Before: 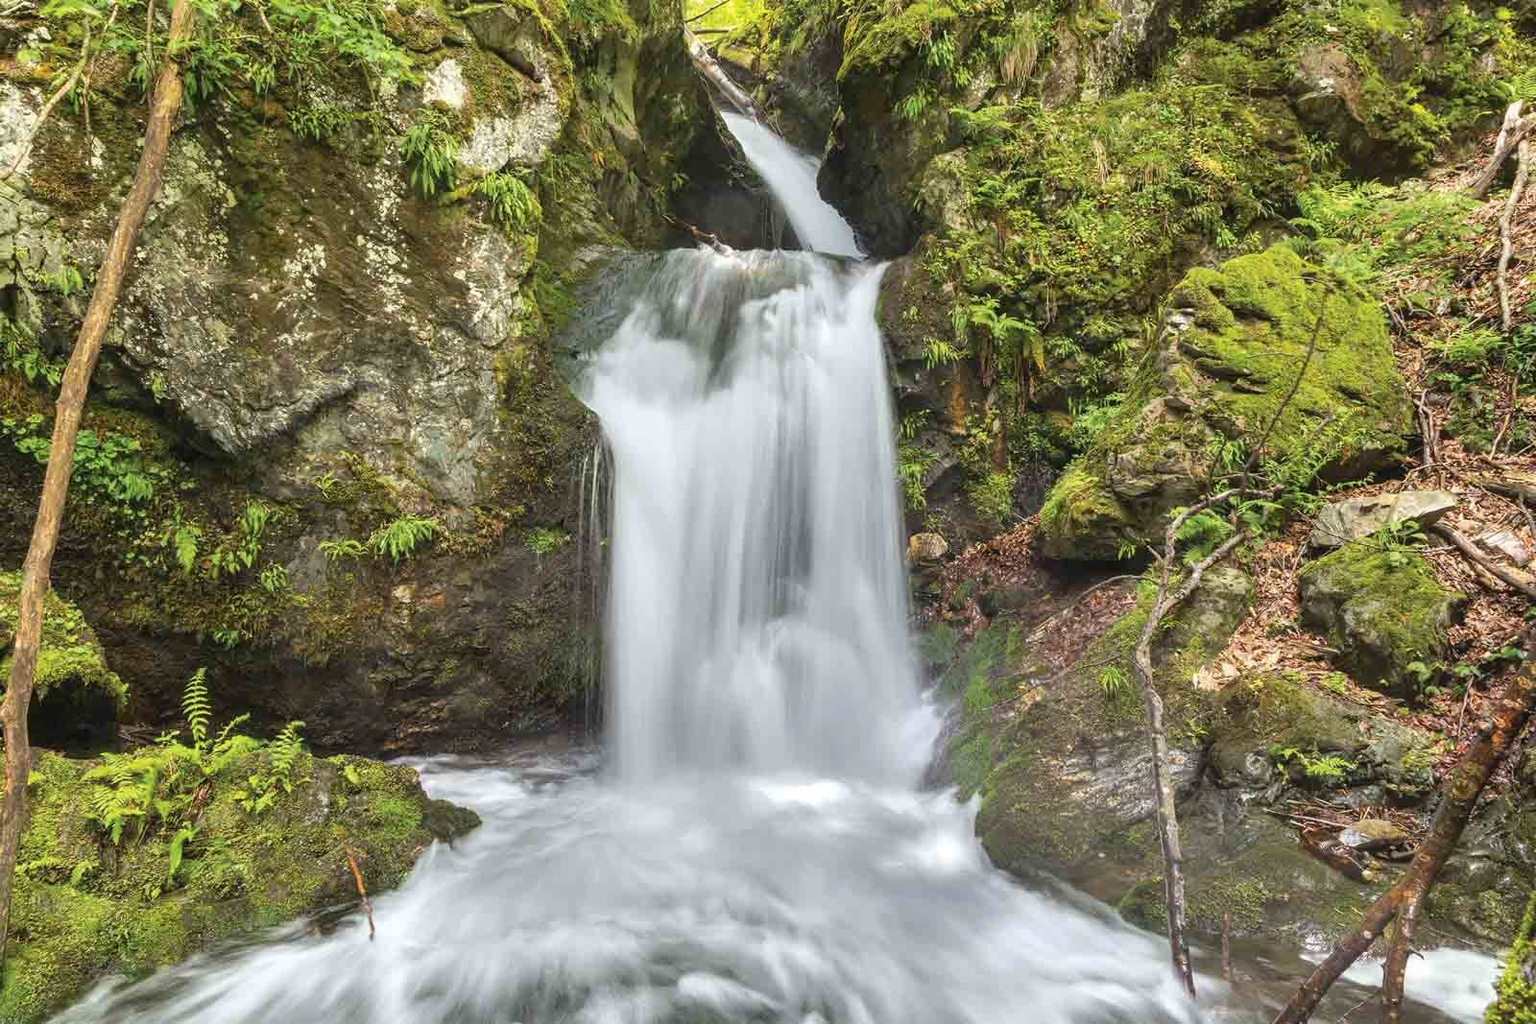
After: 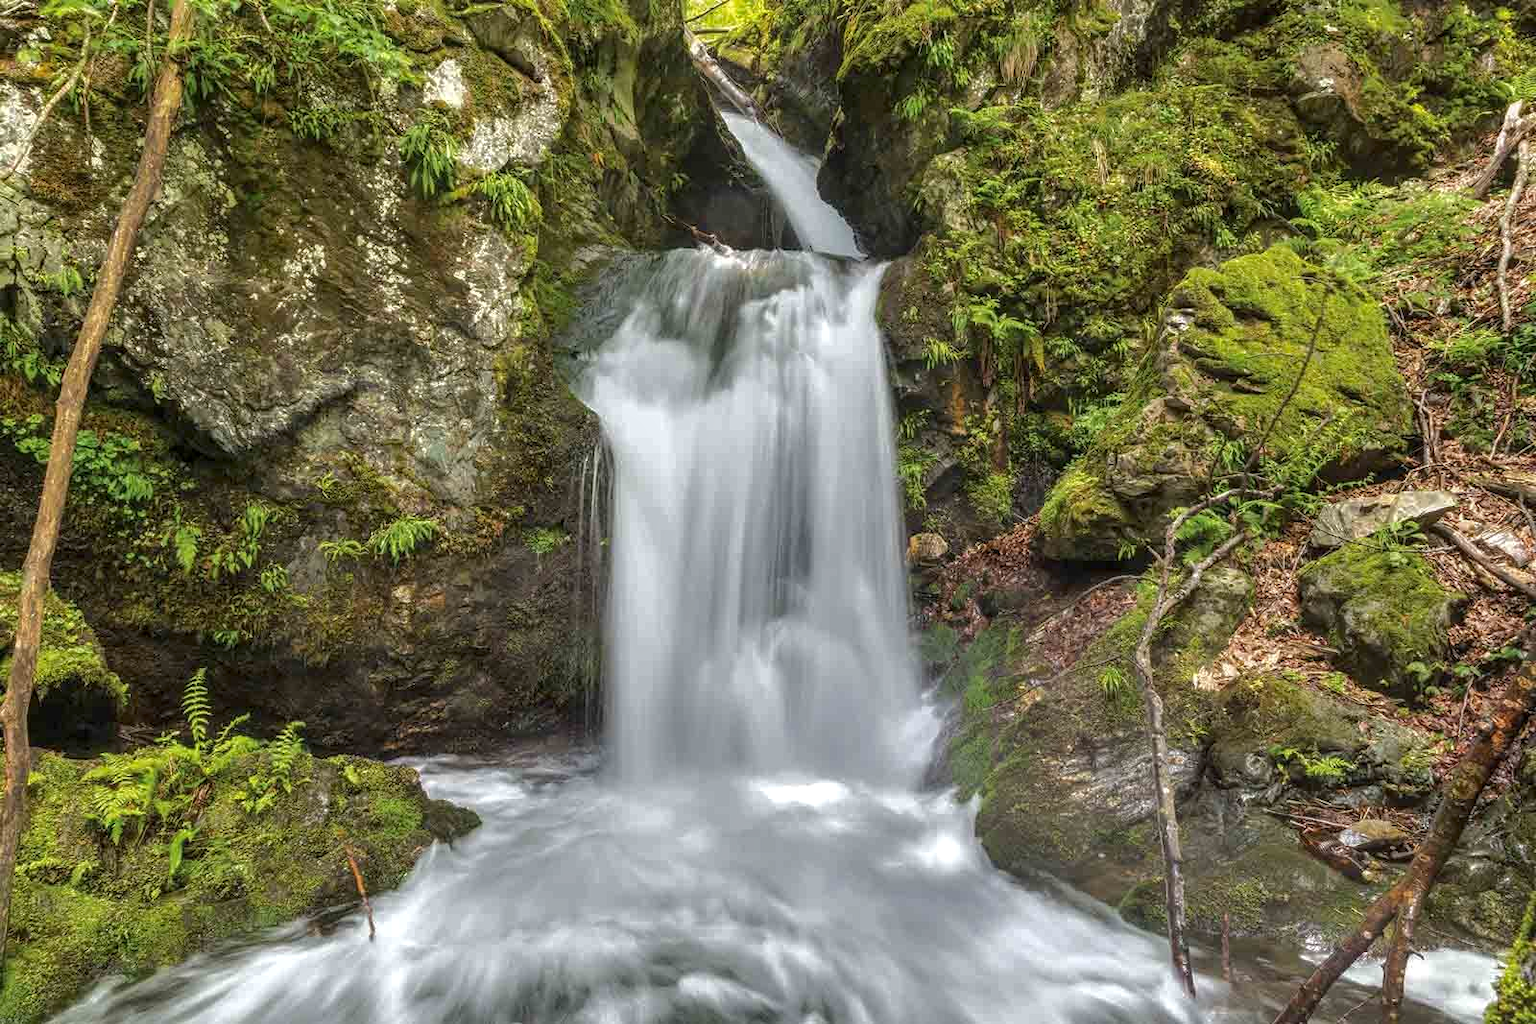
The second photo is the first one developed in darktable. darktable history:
tone curve: curves: ch0 [(0, 0) (0.568, 0.517) (0.8, 0.717) (1, 1)], color space Lab, independent channels, preserve colors none
local contrast: on, module defaults
